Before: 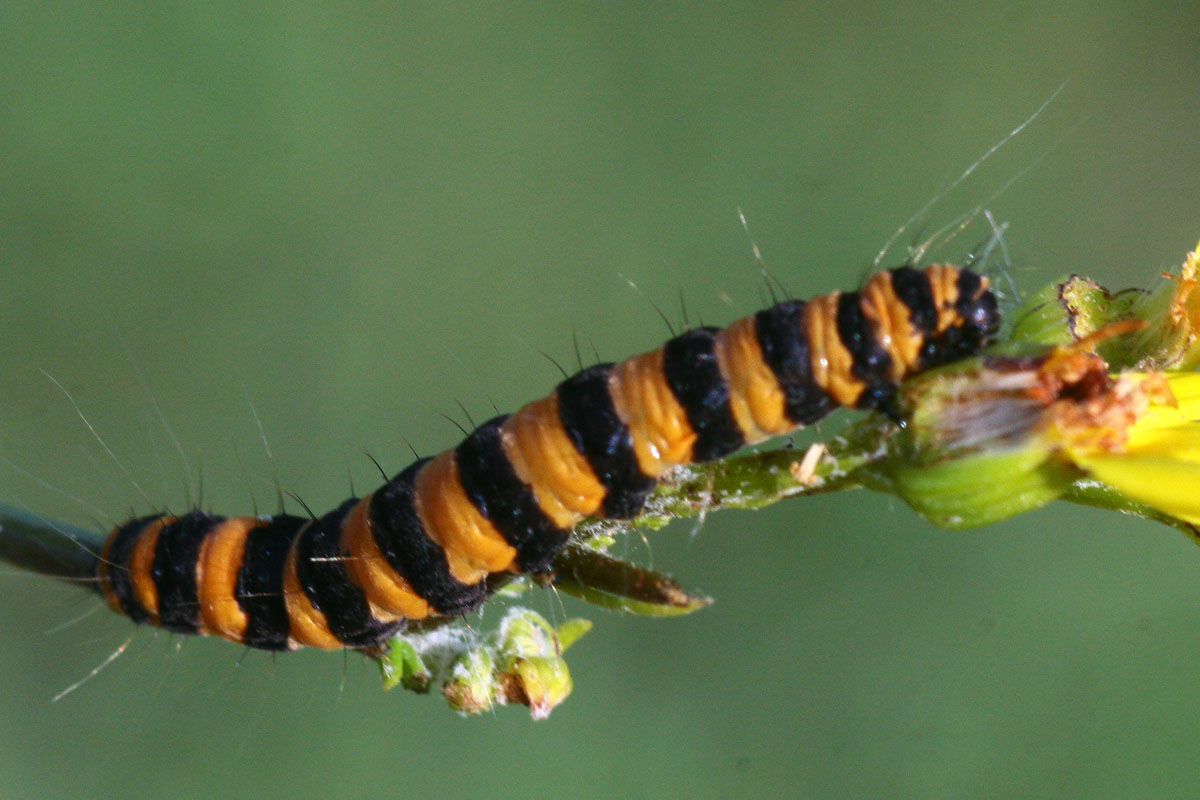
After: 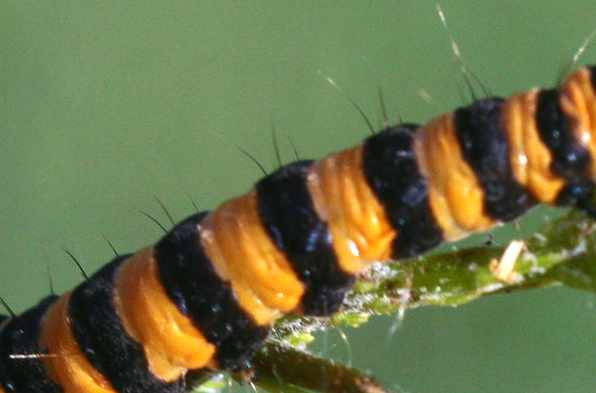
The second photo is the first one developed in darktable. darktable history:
exposure: black level correction 0, exposure 0.499 EV, compensate highlight preservation false
crop: left 25.1%, top 25.428%, right 25.199%, bottom 25.413%
